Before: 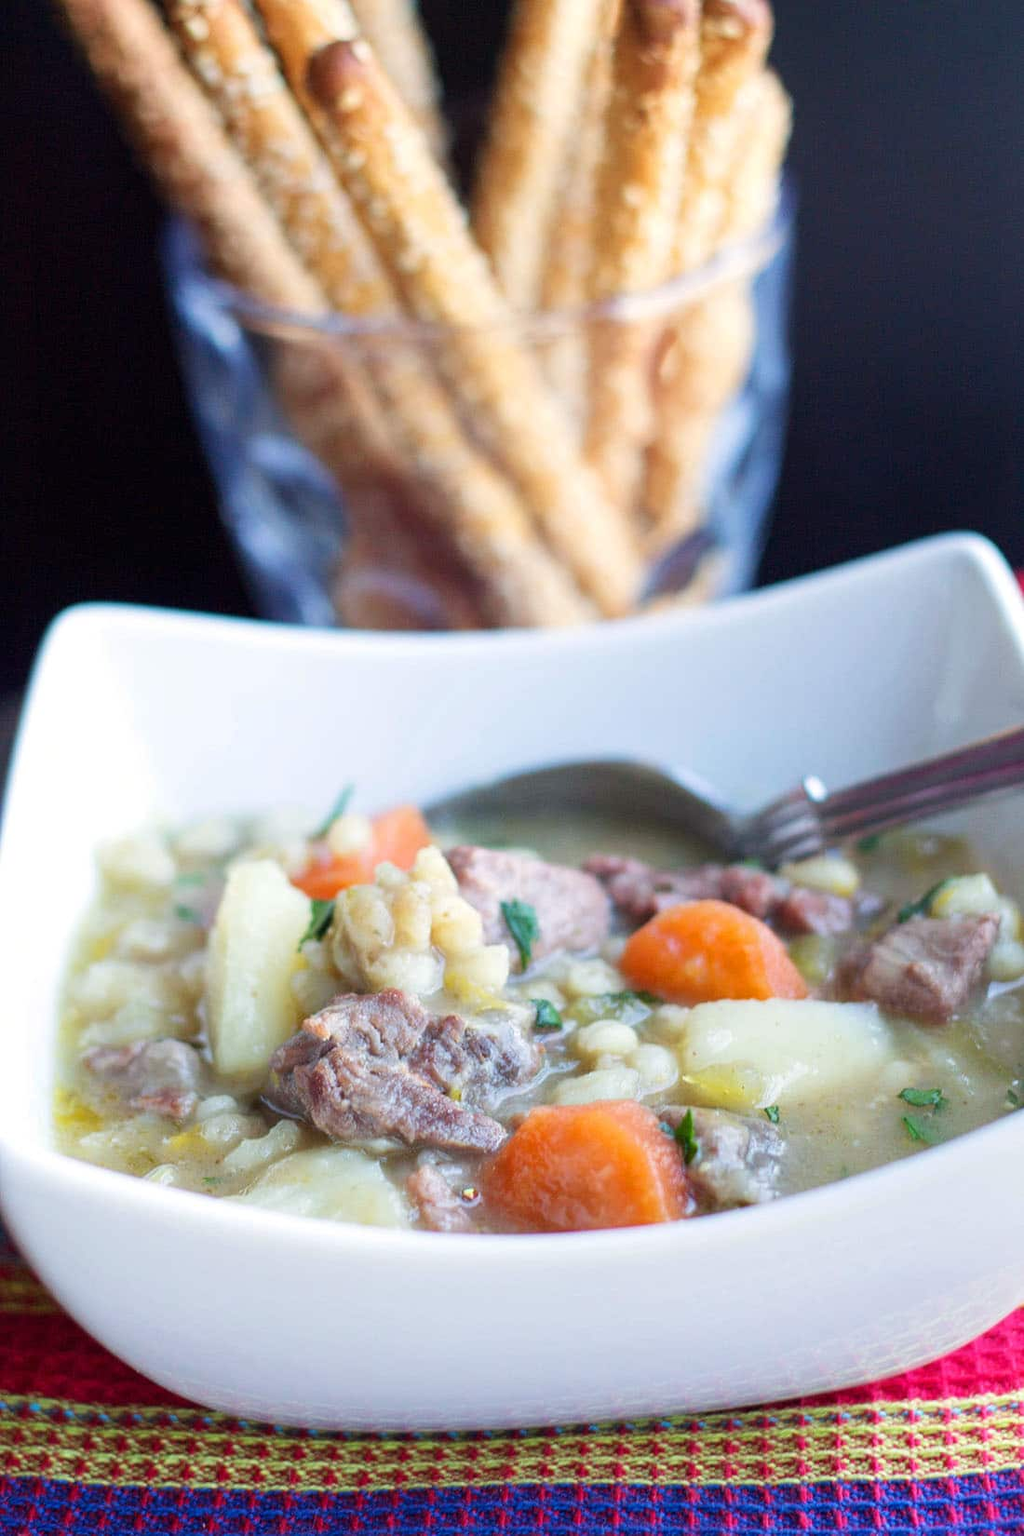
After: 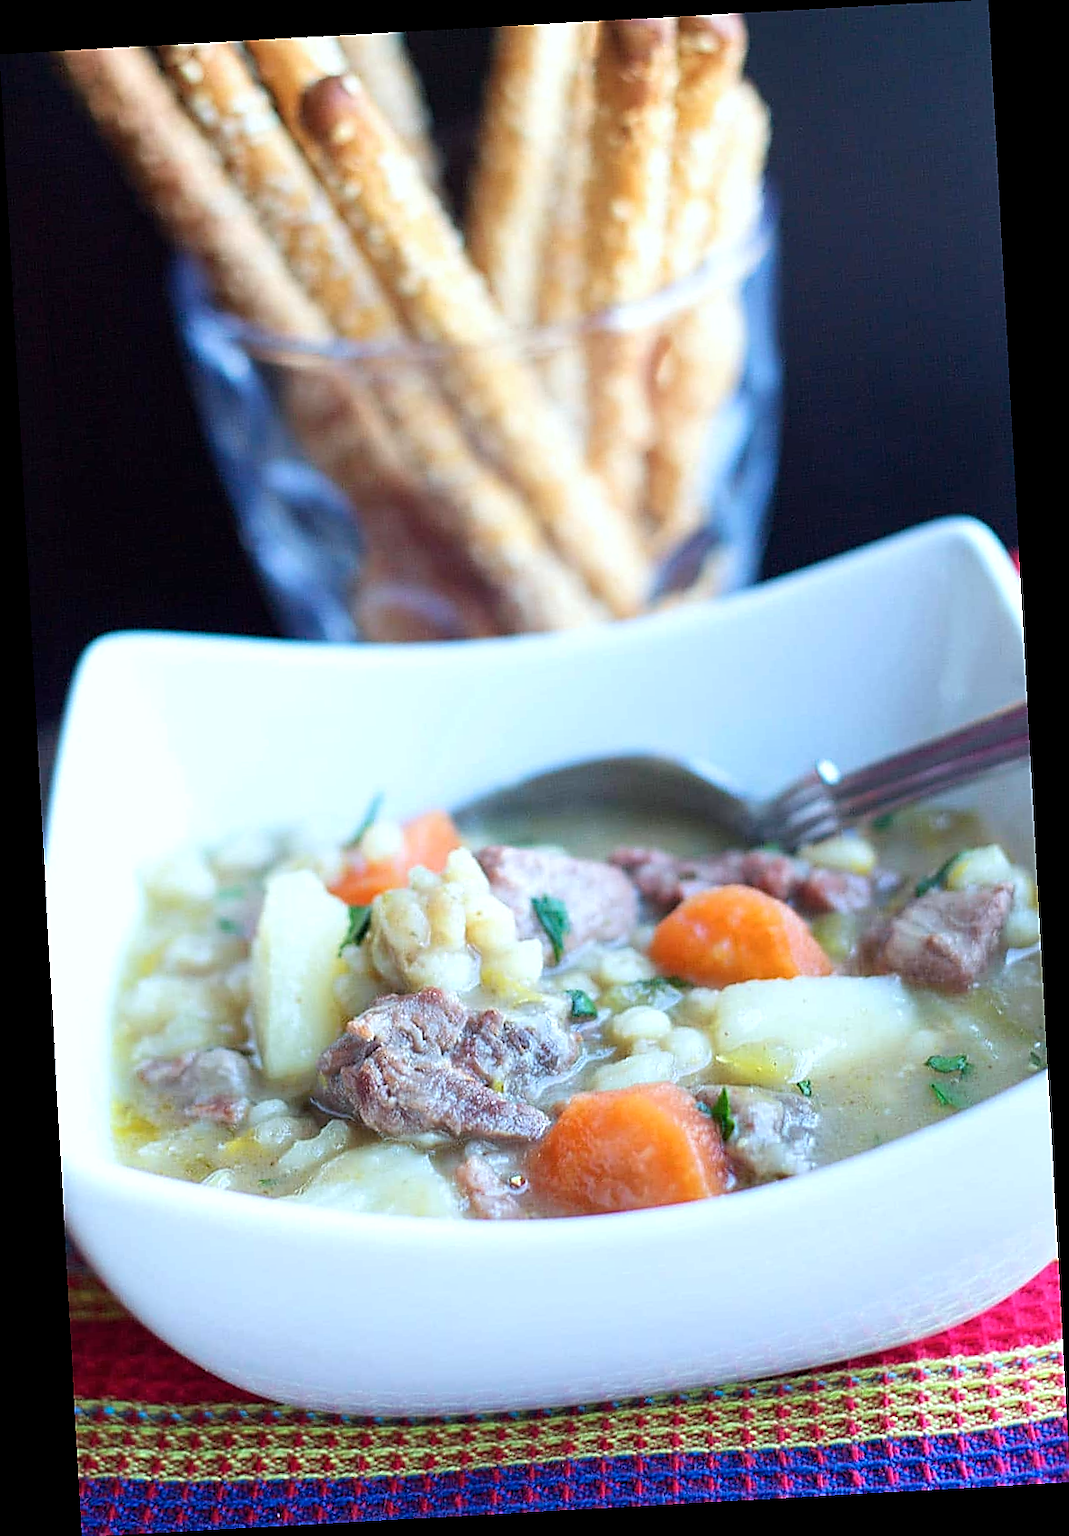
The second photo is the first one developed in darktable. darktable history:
color calibration: illuminant Planckian (black body), x 0.368, y 0.361, temperature 4275.92 K
rotate and perspective: rotation -3.18°, automatic cropping off
sharpen: radius 1.4, amount 1.25, threshold 0.7
levels: levels [0, 0.476, 0.951]
